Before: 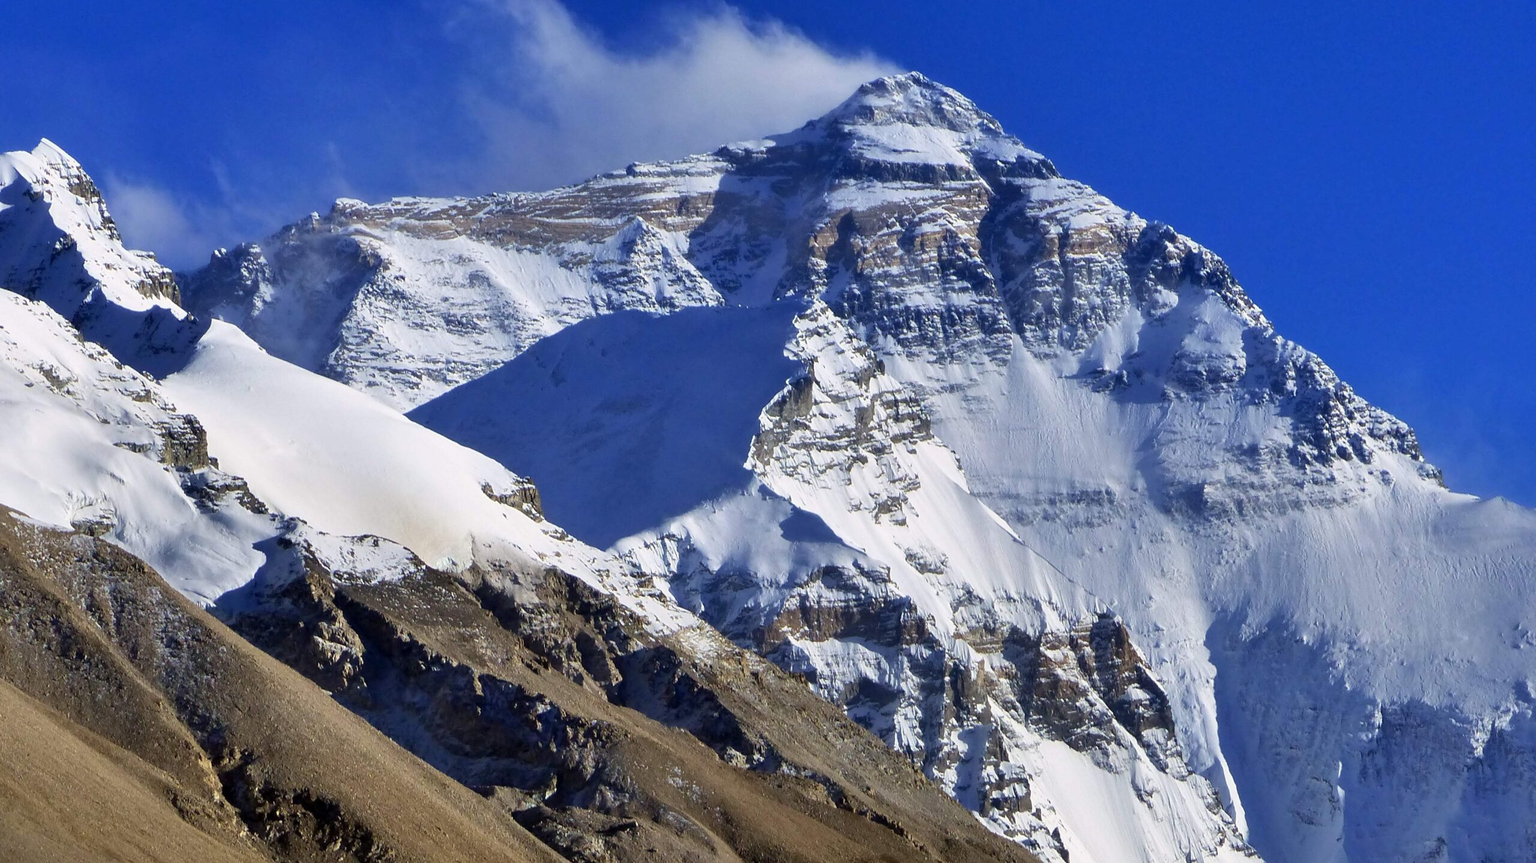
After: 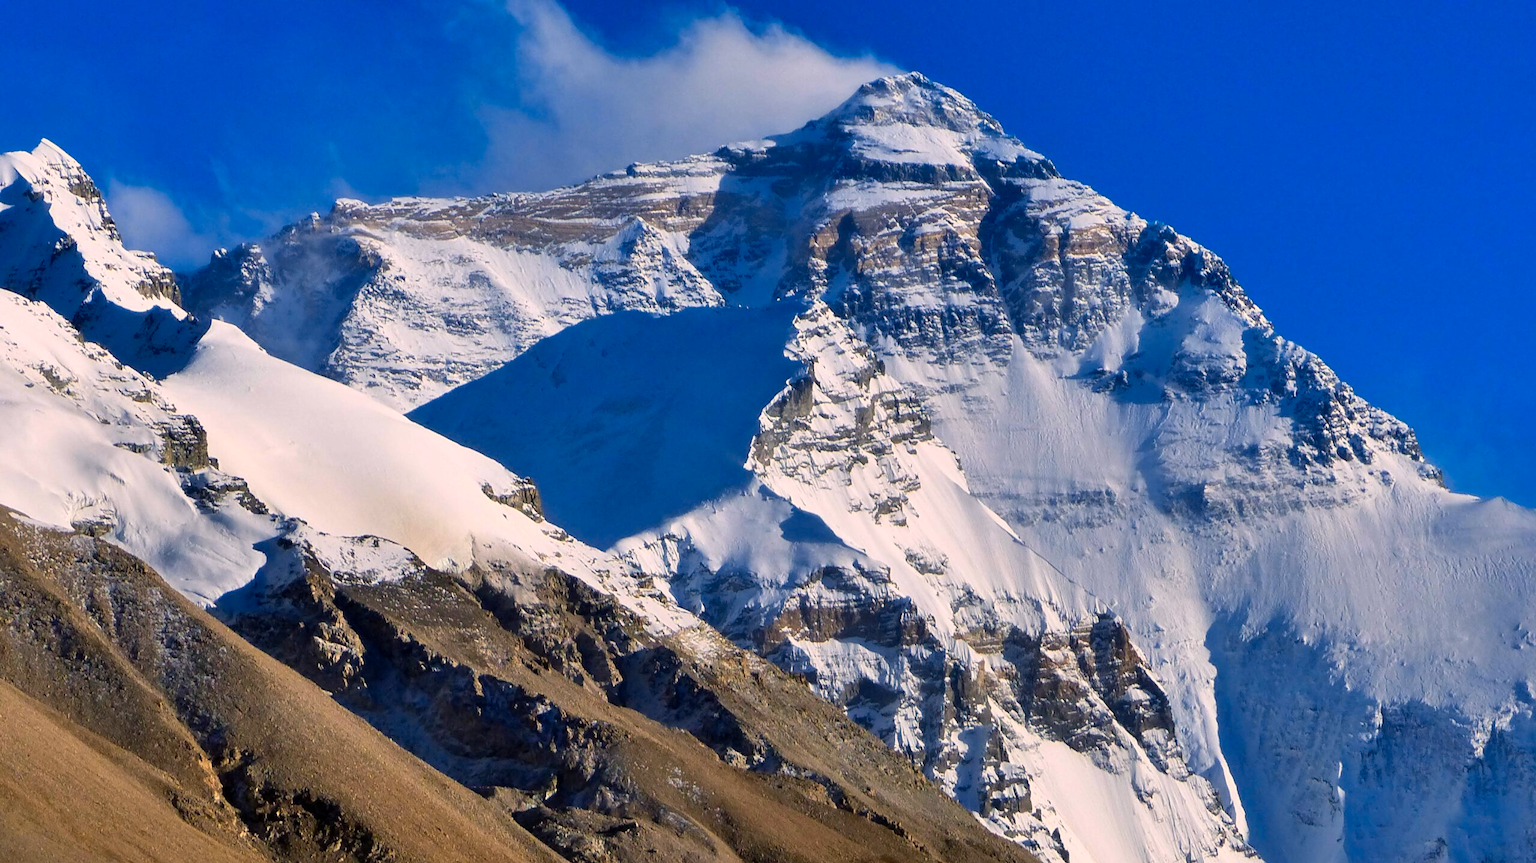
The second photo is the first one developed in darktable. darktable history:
color zones: curves: ch1 [(0.309, 0.524) (0.41, 0.329) (0.508, 0.509)]; ch2 [(0.25, 0.457) (0.75, 0.5)]
color balance rgb: highlights gain › chroma 3.073%, highlights gain › hue 54.61°, perceptual saturation grading › global saturation 19.307%, global vibrance 14.259%
